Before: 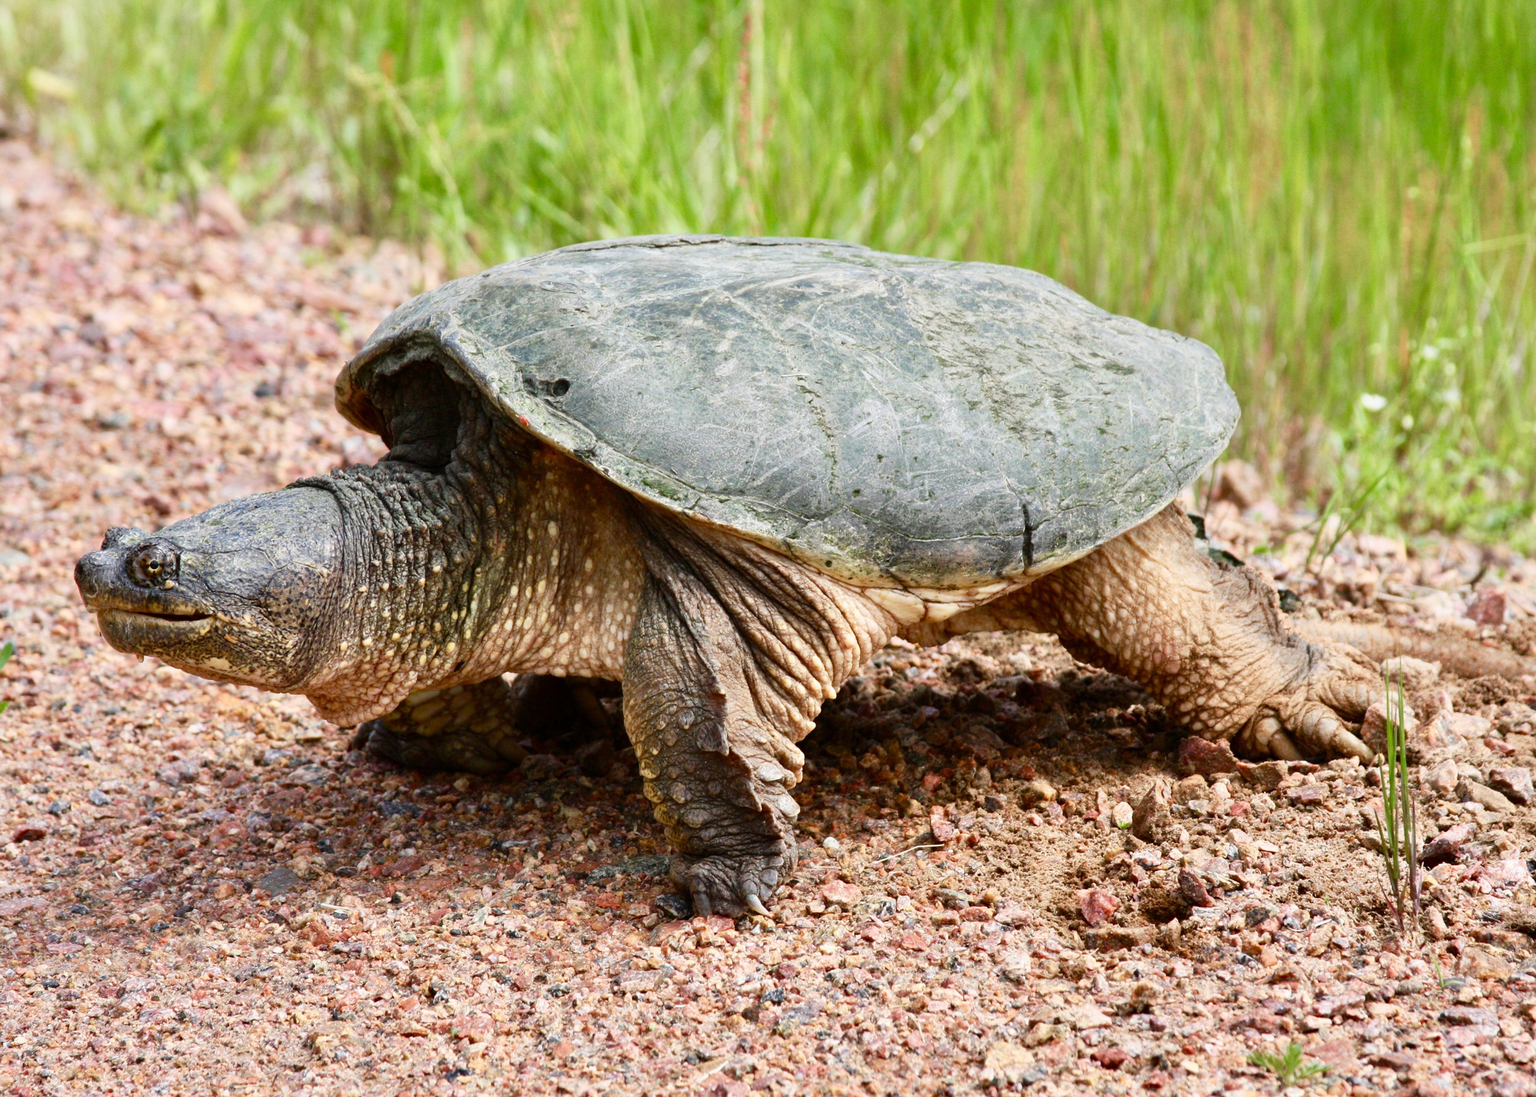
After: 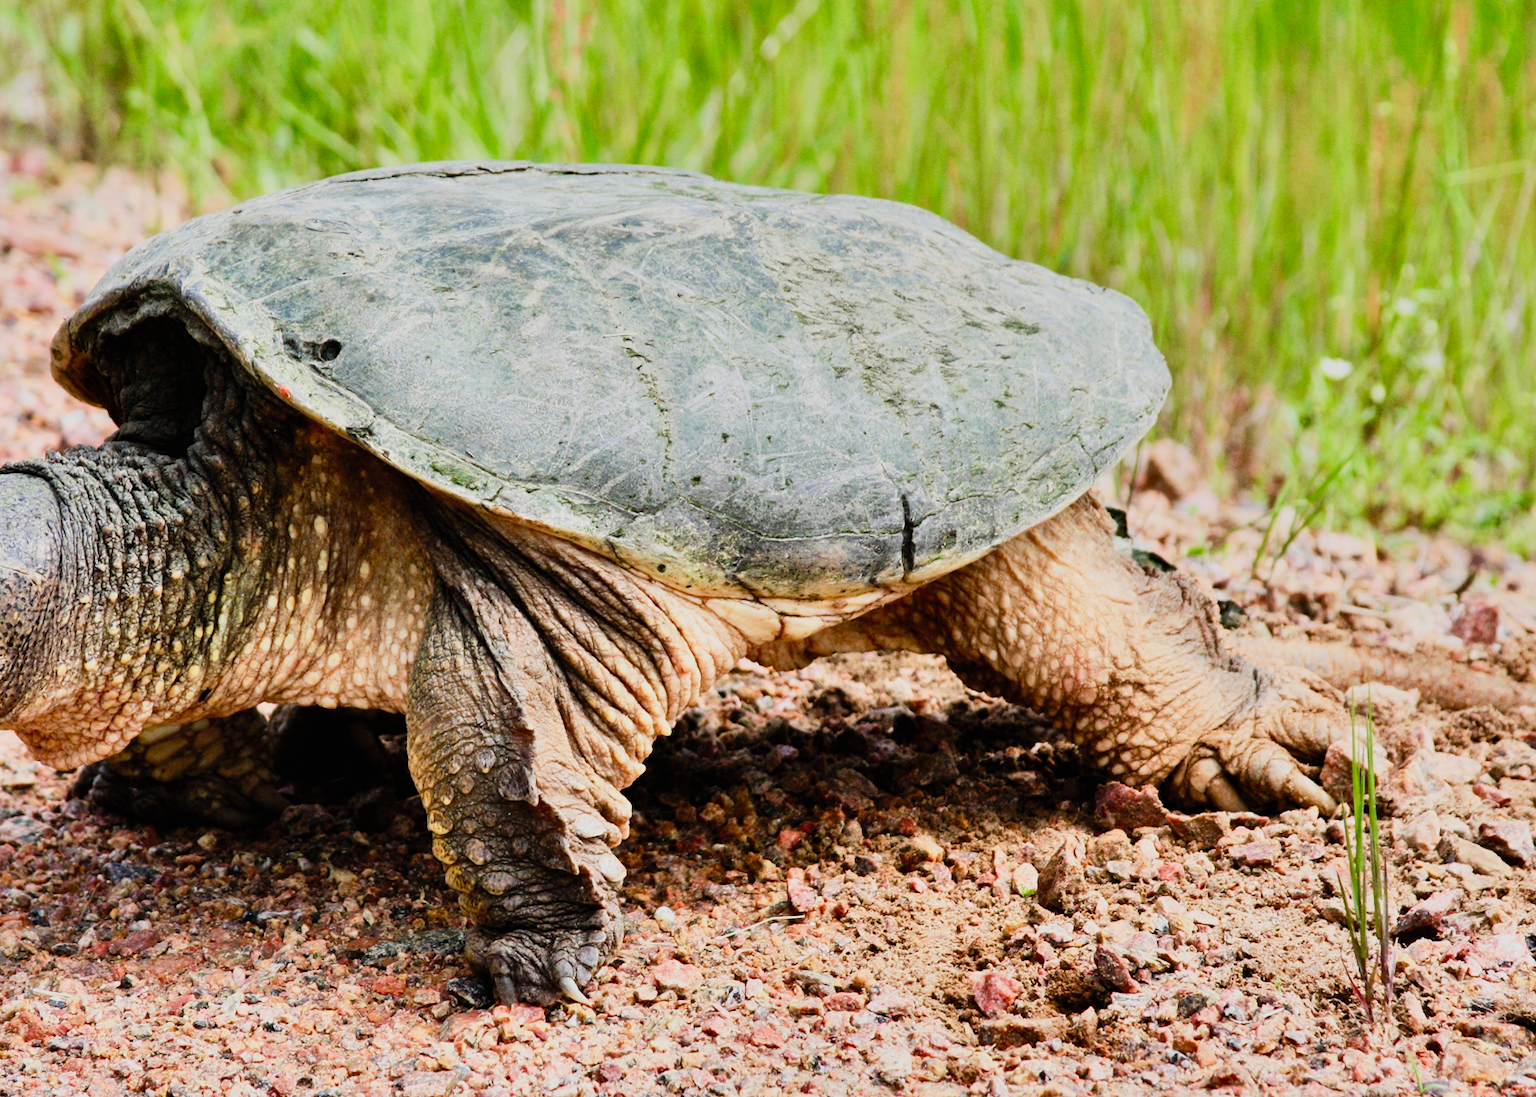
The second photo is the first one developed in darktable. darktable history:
crop: left 19.159%, top 9.58%, bottom 9.58%
filmic rgb: black relative exposure -7.15 EV, white relative exposure 5.36 EV, hardness 3.02
shadows and highlights: soften with gaussian
contrast brightness saturation: contrast 0.2, brightness 0.16, saturation 0.22
